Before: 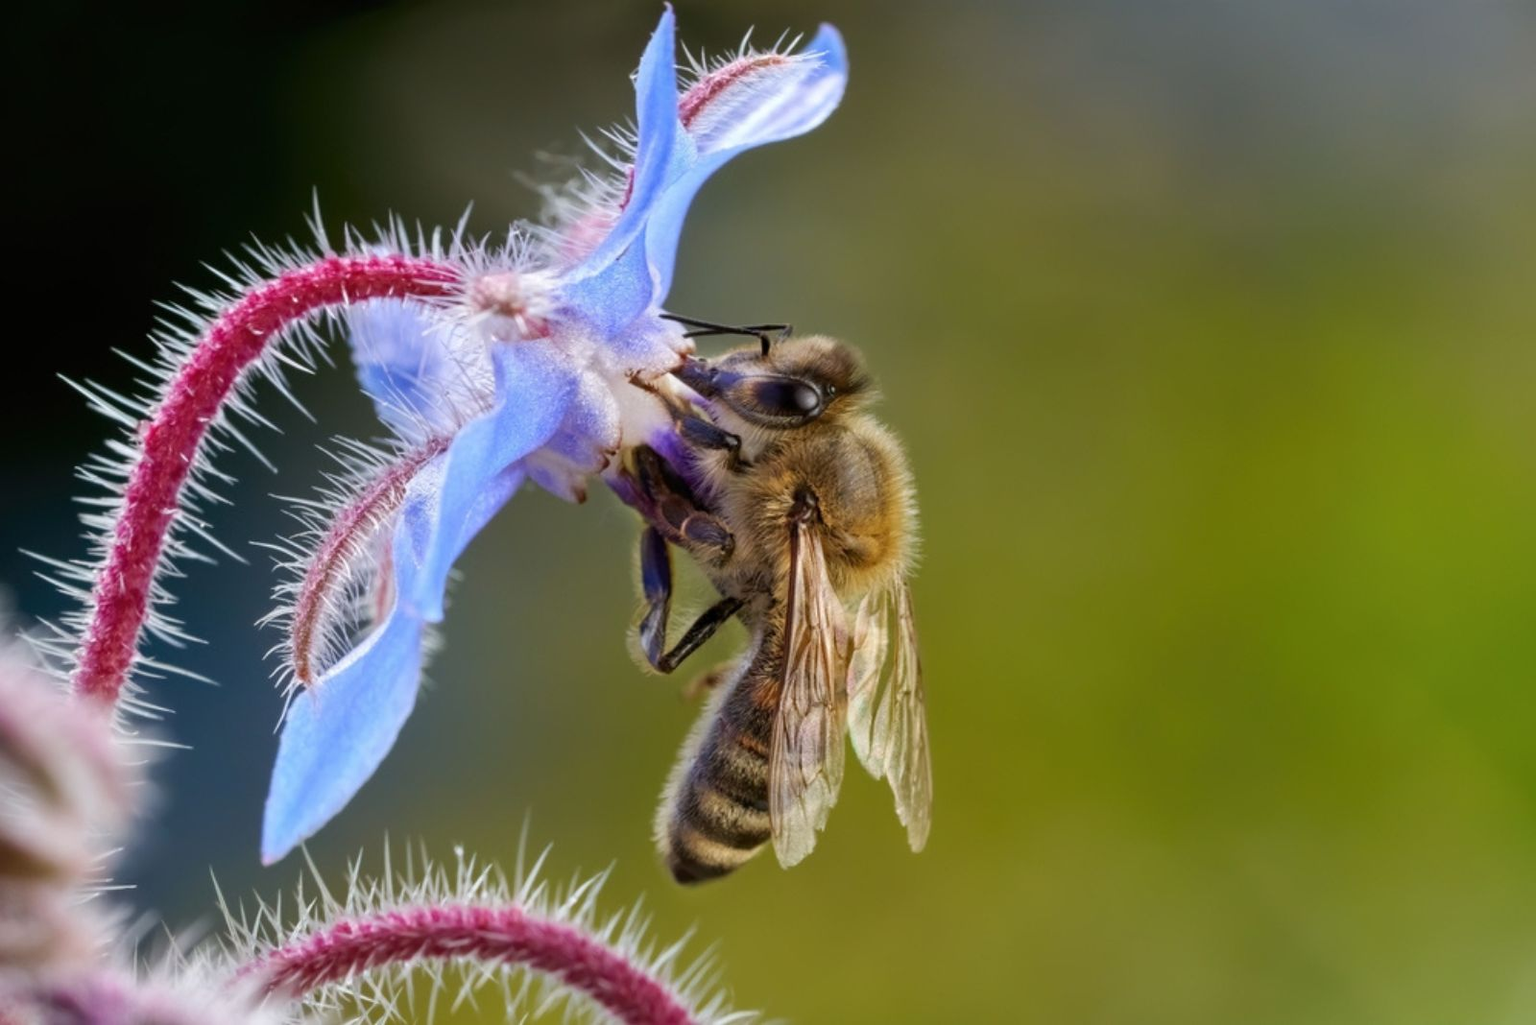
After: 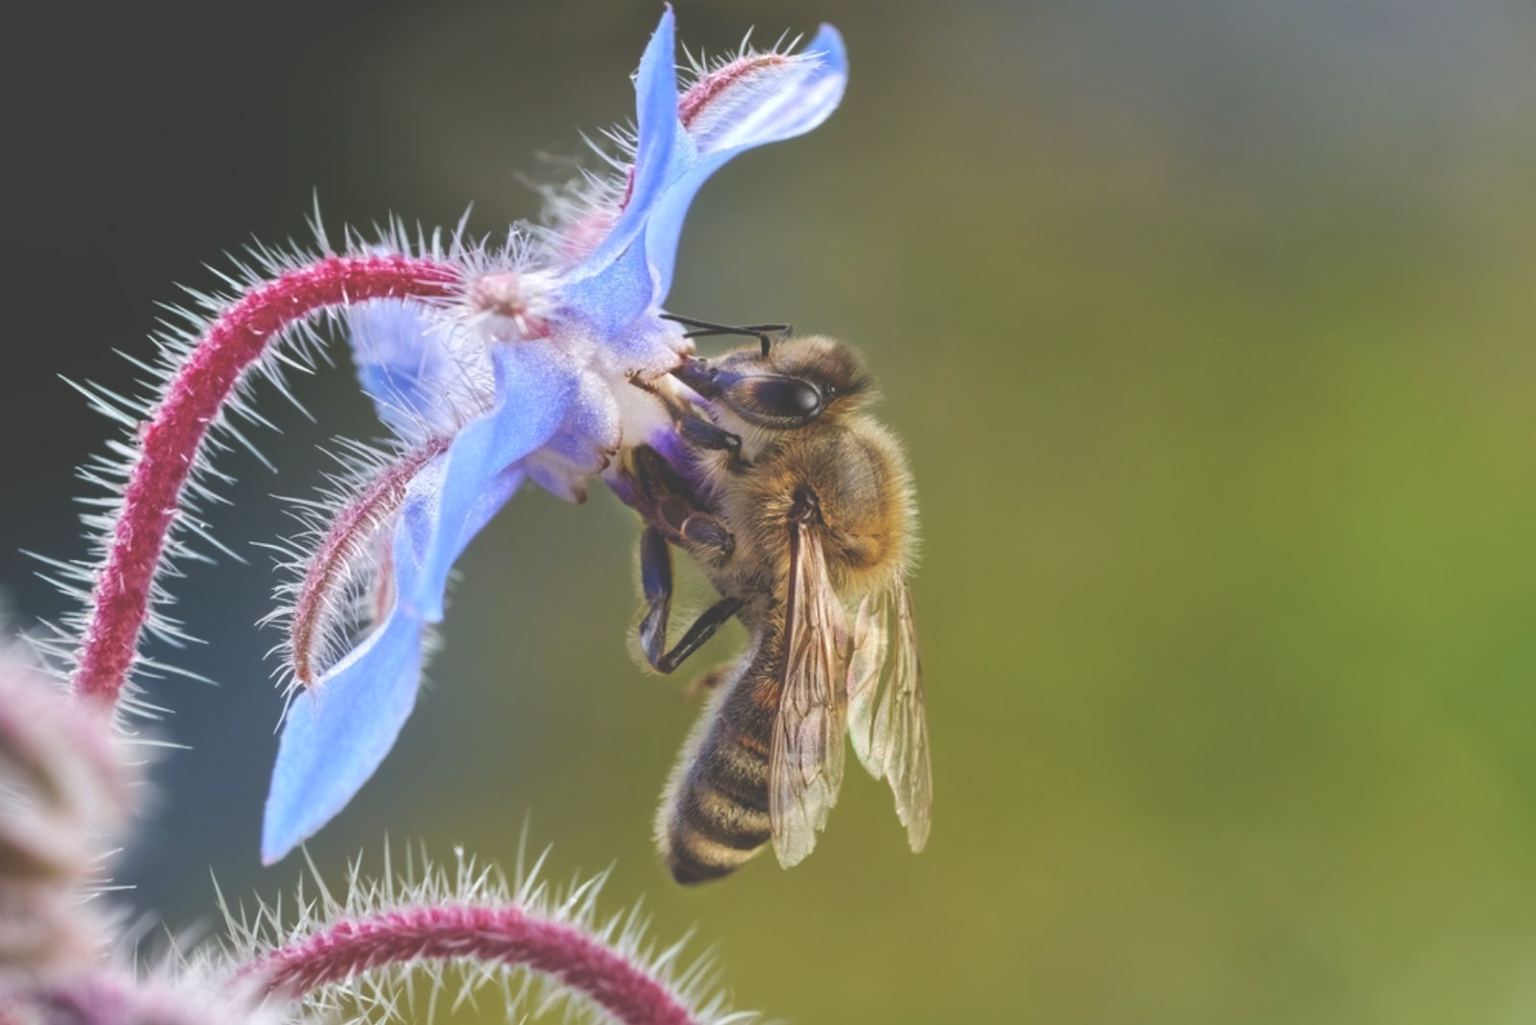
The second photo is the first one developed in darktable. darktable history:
exposure: black level correction -0.042, exposure 0.062 EV, compensate highlight preservation false
